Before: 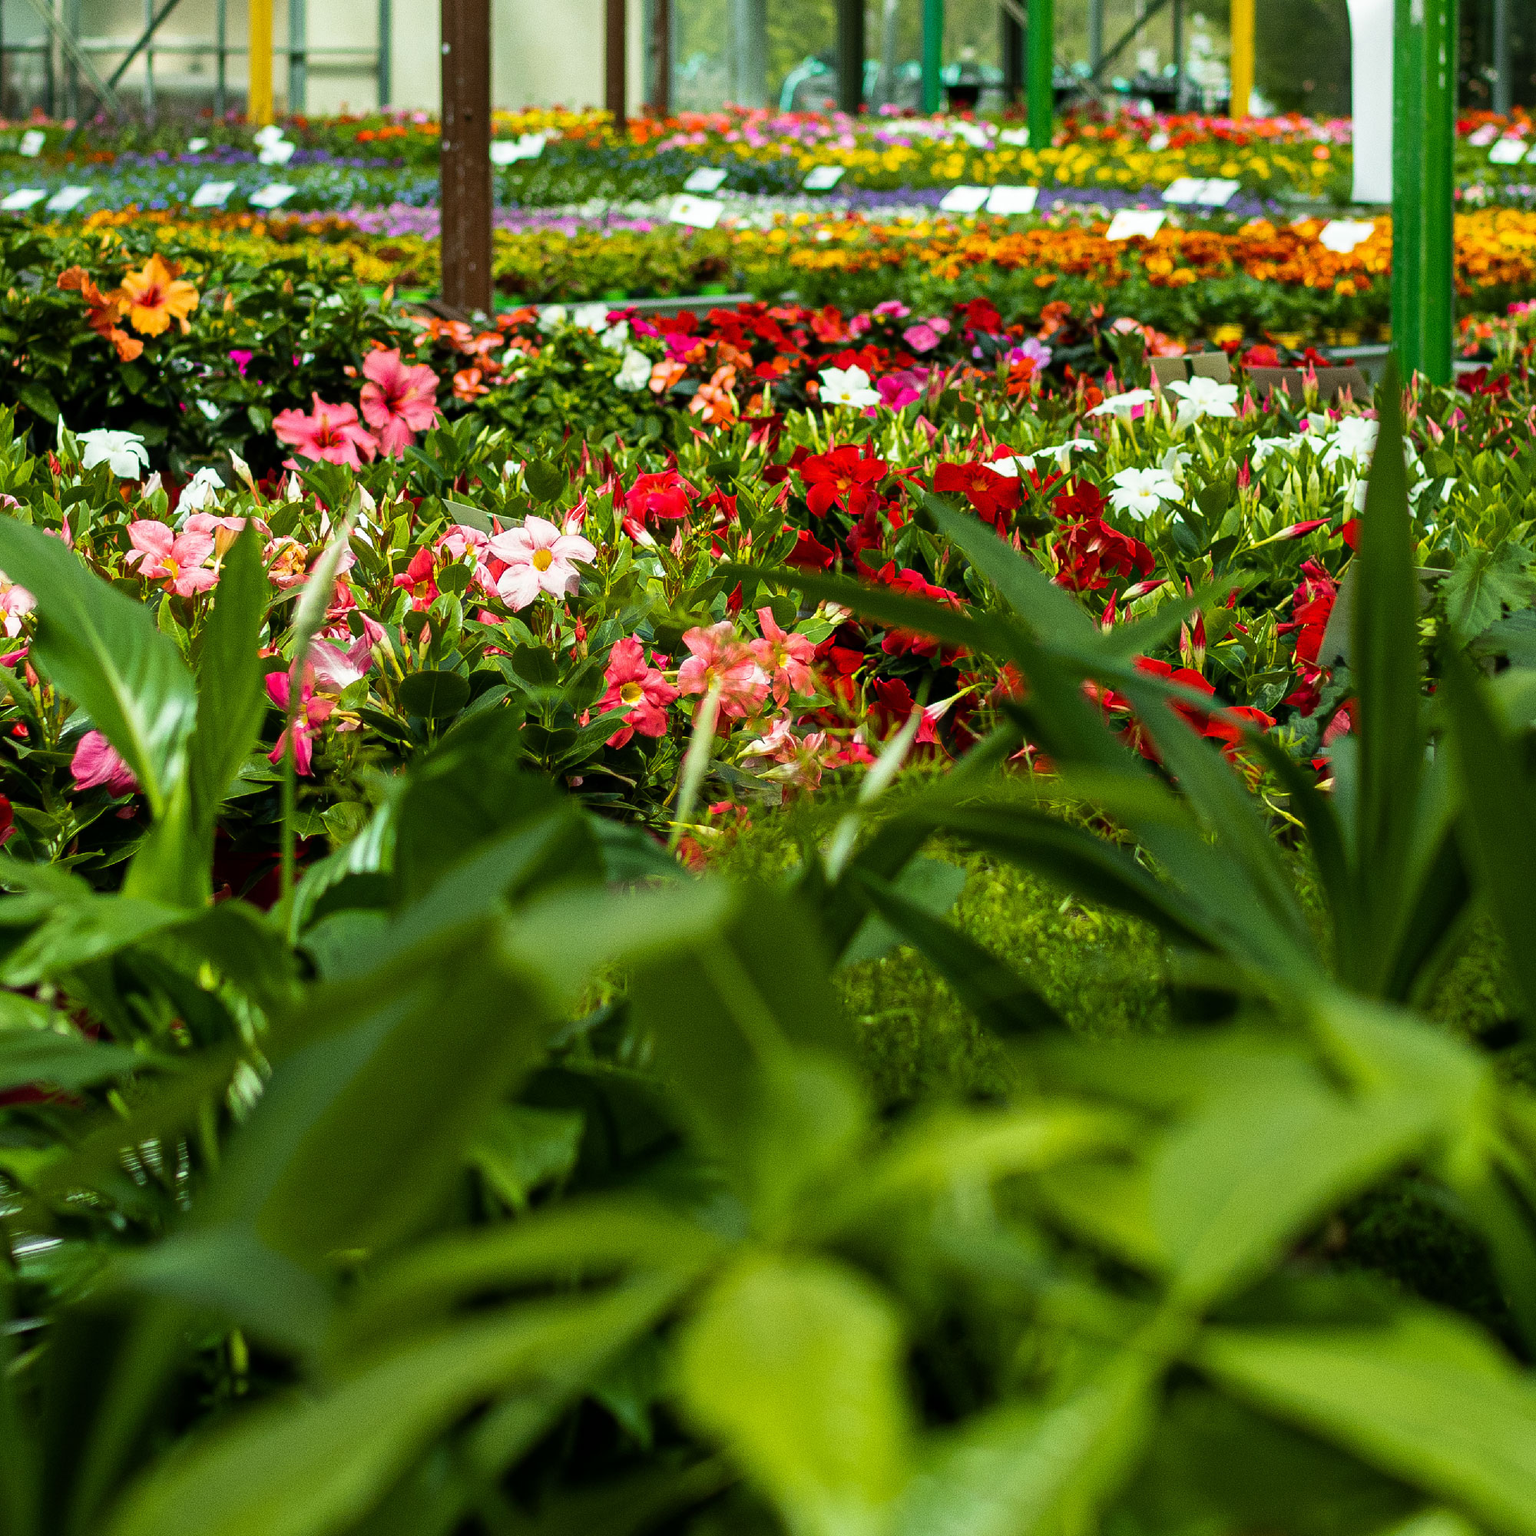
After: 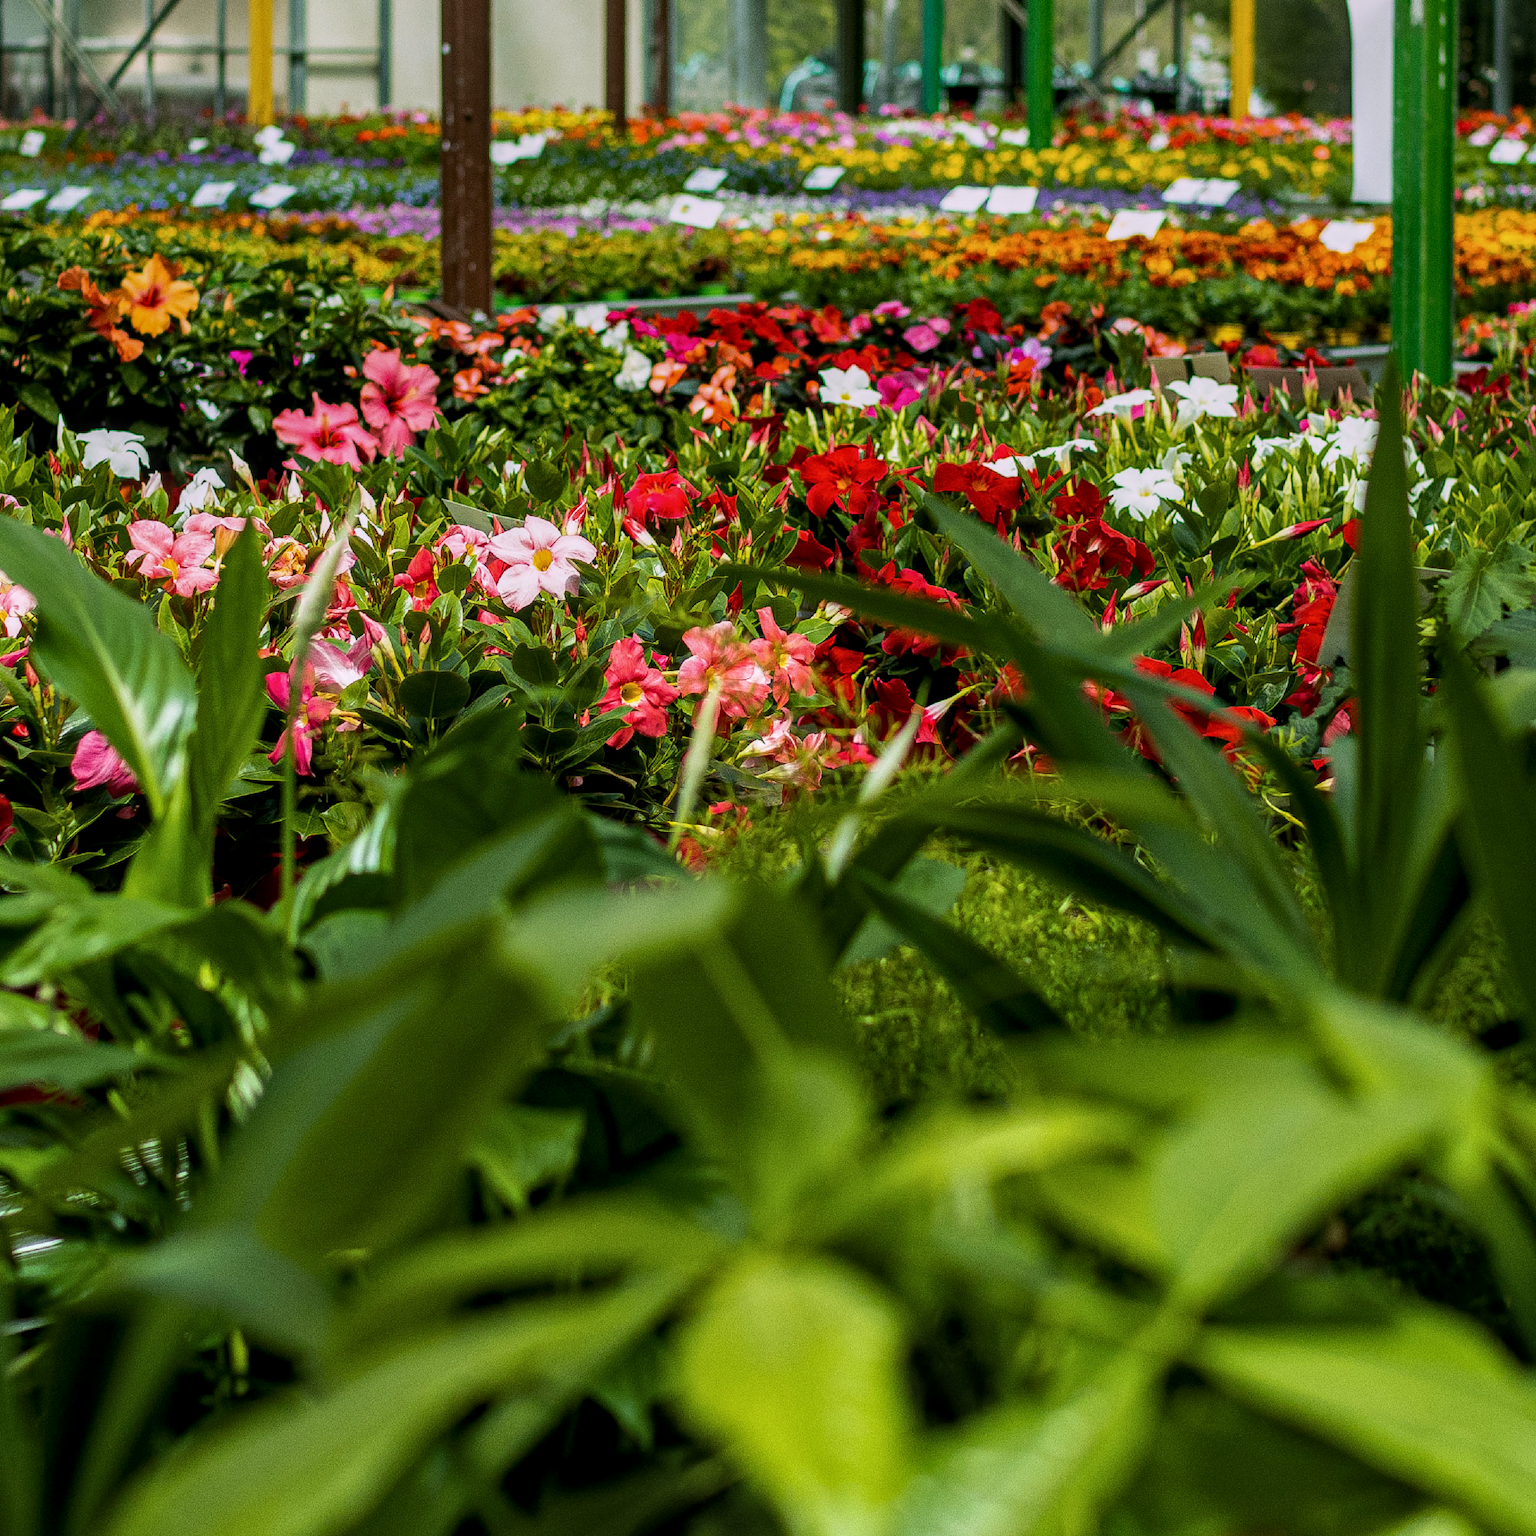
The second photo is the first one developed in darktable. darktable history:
graduated density: on, module defaults
tone equalizer: on, module defaults
white balance: red 1.05, blue 1.072
local contrast: on, module defaults
